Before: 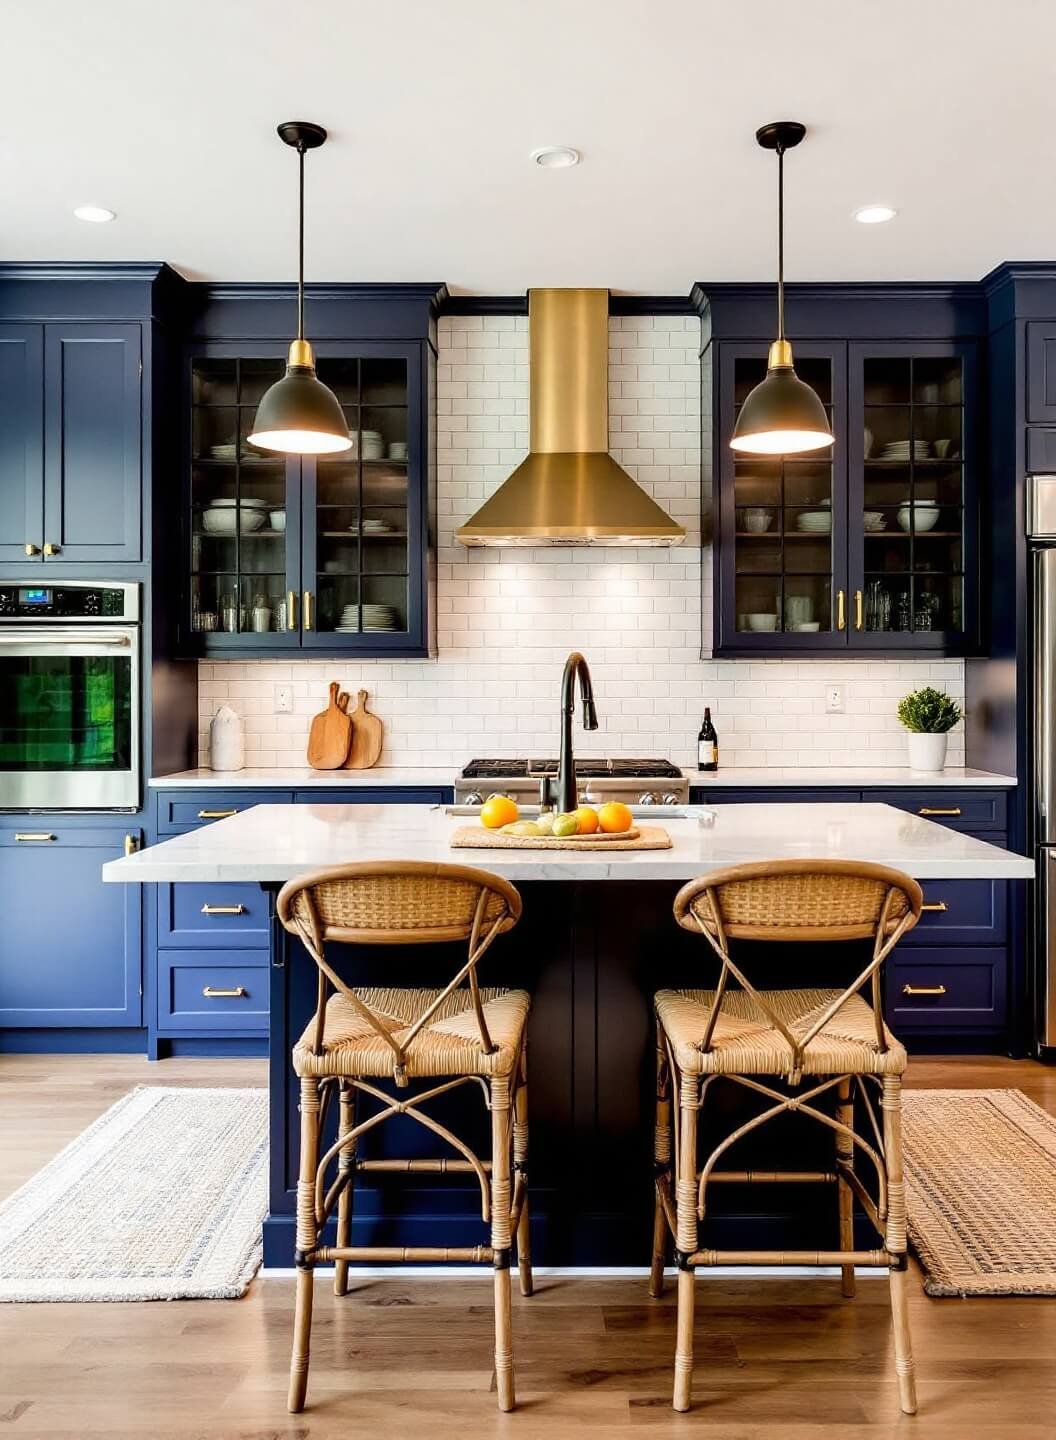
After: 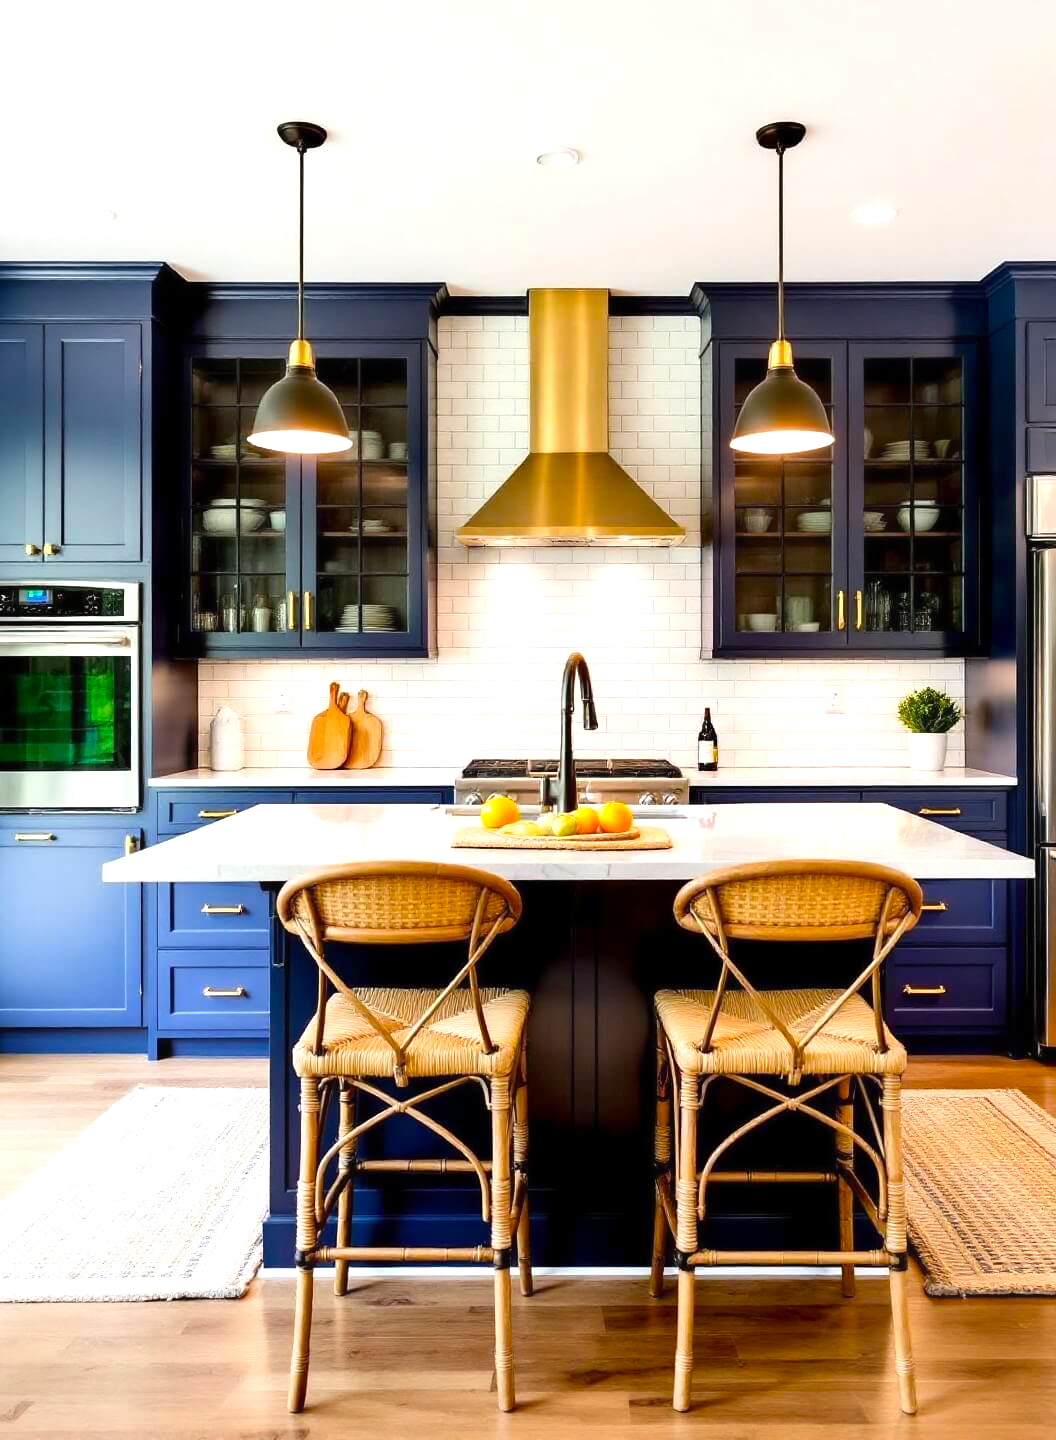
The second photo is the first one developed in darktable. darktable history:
exposure: black level correction 0.001, exposure 0.5 EV, compensate exposure bias true, compensate highlight preservation false
contrast equalizer: octaves 7, y [[0.502, 0.505, 0.512, 0.529, 0.564, 0.588], [0.5 ×6], [0.502, 0.505, 0.512, 0.529, 0.564, 0.588], [0, 0.001, 0.001, 0.004, 0.008, 0.011], [0, 0.001, 0.001, 0.004, 0.008, 0.011]], mix -1
color balance: output saturation 120%
